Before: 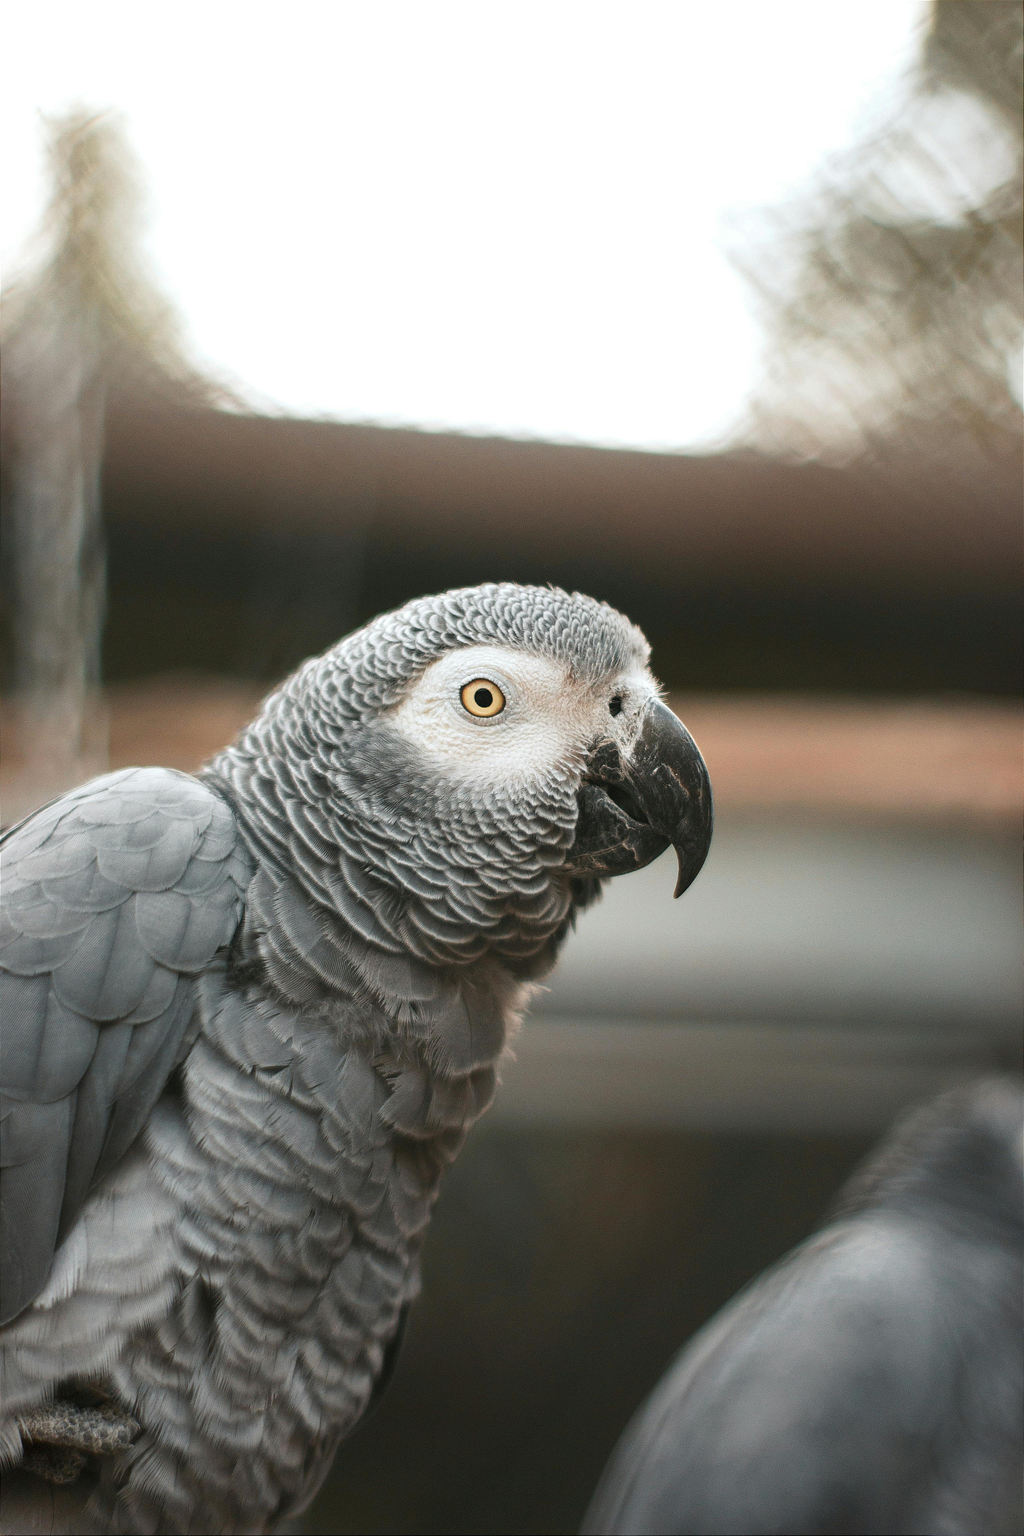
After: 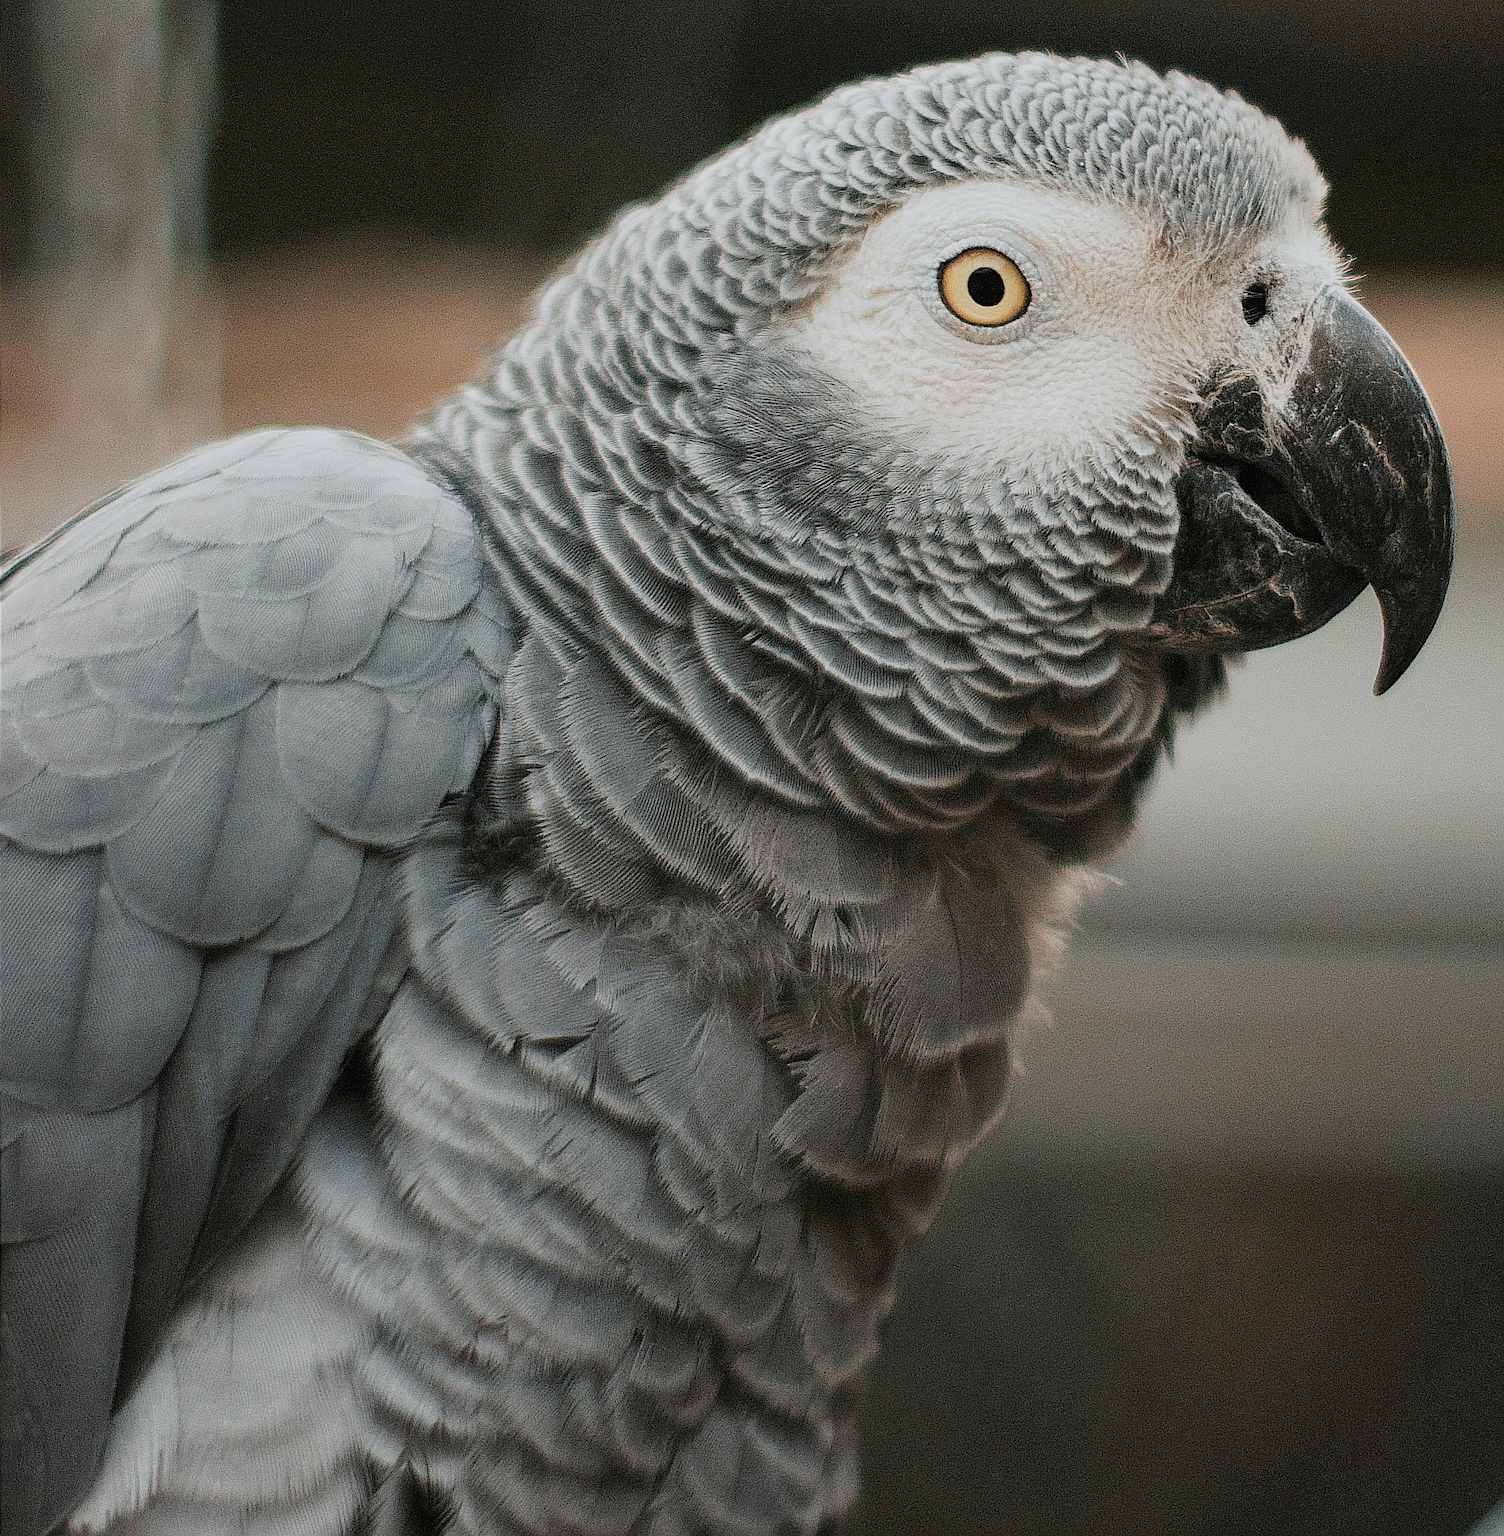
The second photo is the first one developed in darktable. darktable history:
filmic rgb: black relative exposure -7.65 EV, white relative exposure 4.56 EV, hardness 3.61
crop: top 36.293%, right 27.947%, bottom 14.643%
sharpen: amount 0.495
